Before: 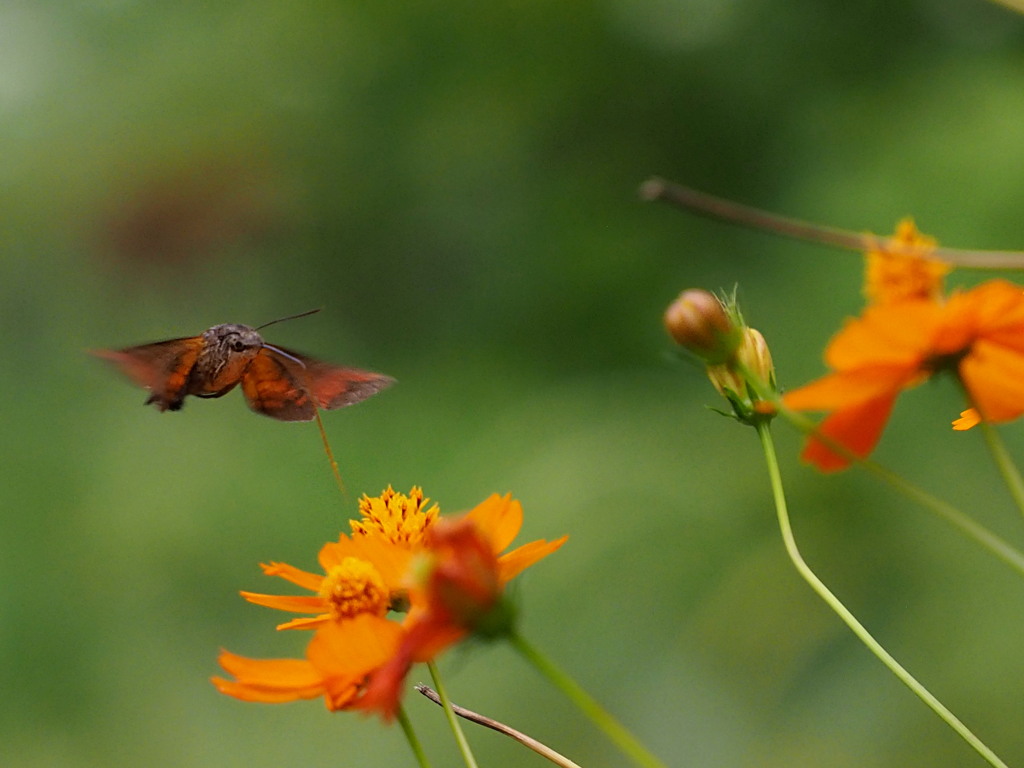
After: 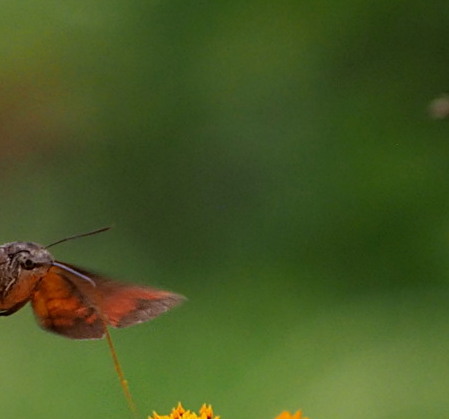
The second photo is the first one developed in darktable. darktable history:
crop: left 20.579%, top 10.8%, right 35.572%, bottom 34.613%
